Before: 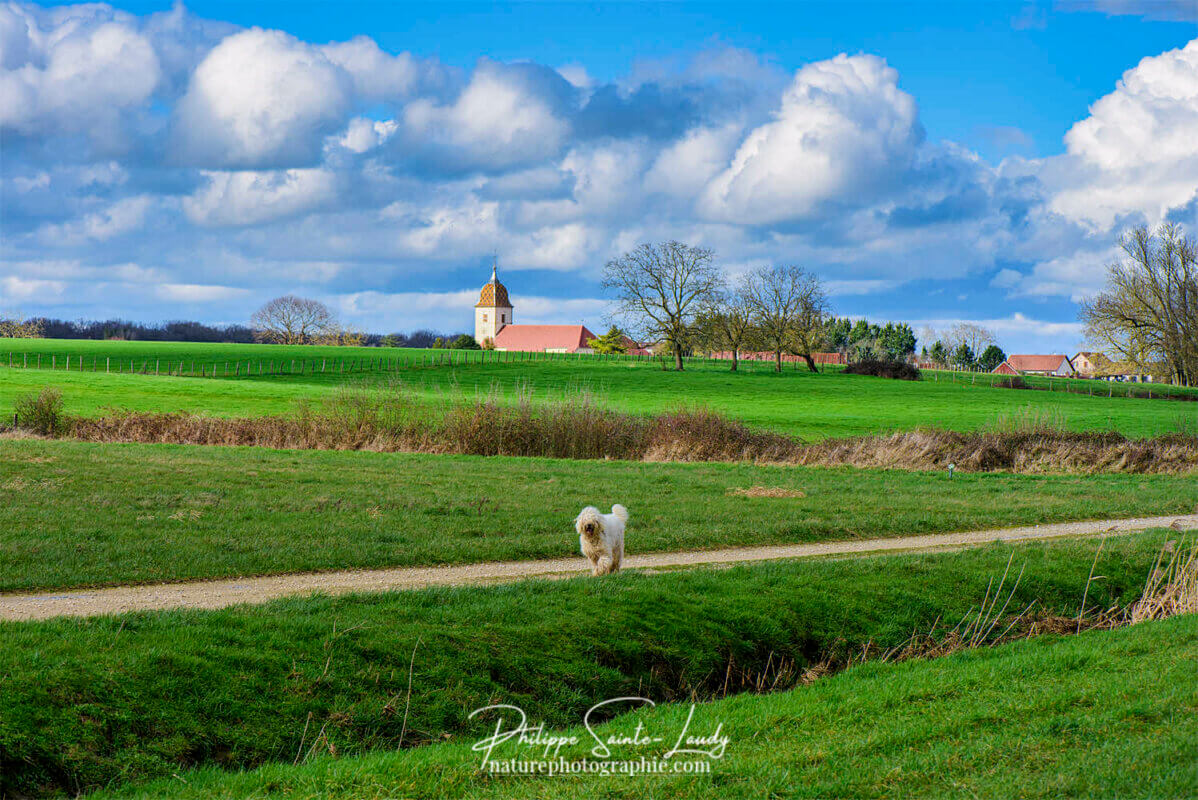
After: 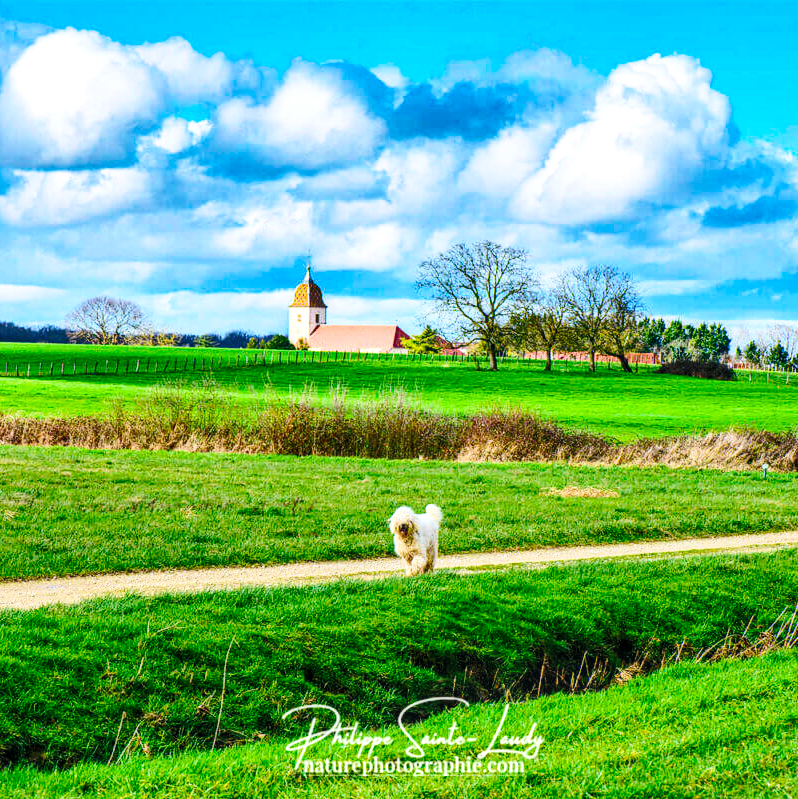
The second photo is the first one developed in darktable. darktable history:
tone equalizer: on, module defaults
contrast brightness saturation: contrast 0.2, brightness 0.16, saturation 0.22
color balance: mode lift, gamma, gain (sRGB), lift [1, 1, 1.022, 1.026]
crop and rotate: left 15.546%, right 17.787%
shadows and highlights: shadows 60, highlights -60.23, soften with gaussian
local contrast: on, module defaults
base curve: curves: ch0 [(0, 0) (0.028, 0.03) (0.121, 0.232) (0.46, 0.748) (0.859, 0.968) (1, 1)], preserve colors none
